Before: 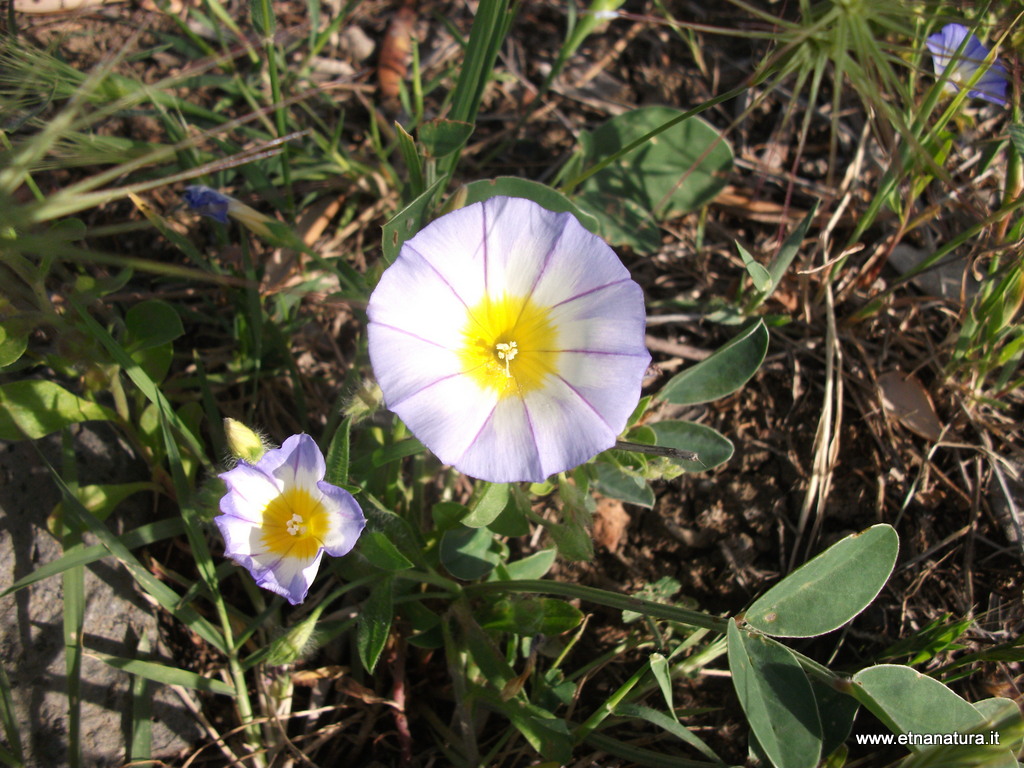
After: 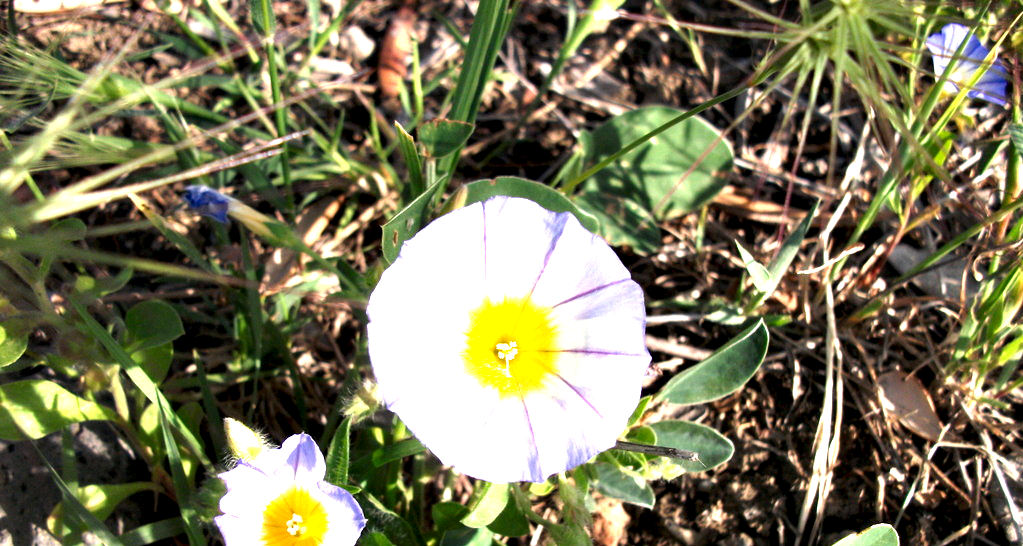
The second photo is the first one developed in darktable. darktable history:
crop: bottom 28.822%
contrast equalizer: y [[0.6 ×6], [0.55 ×6], [0 ×6], [0 ×6], [0 ×6]]
exposure: black level correction 0, exposure 1.097 EV, compensate highlight preservation false
